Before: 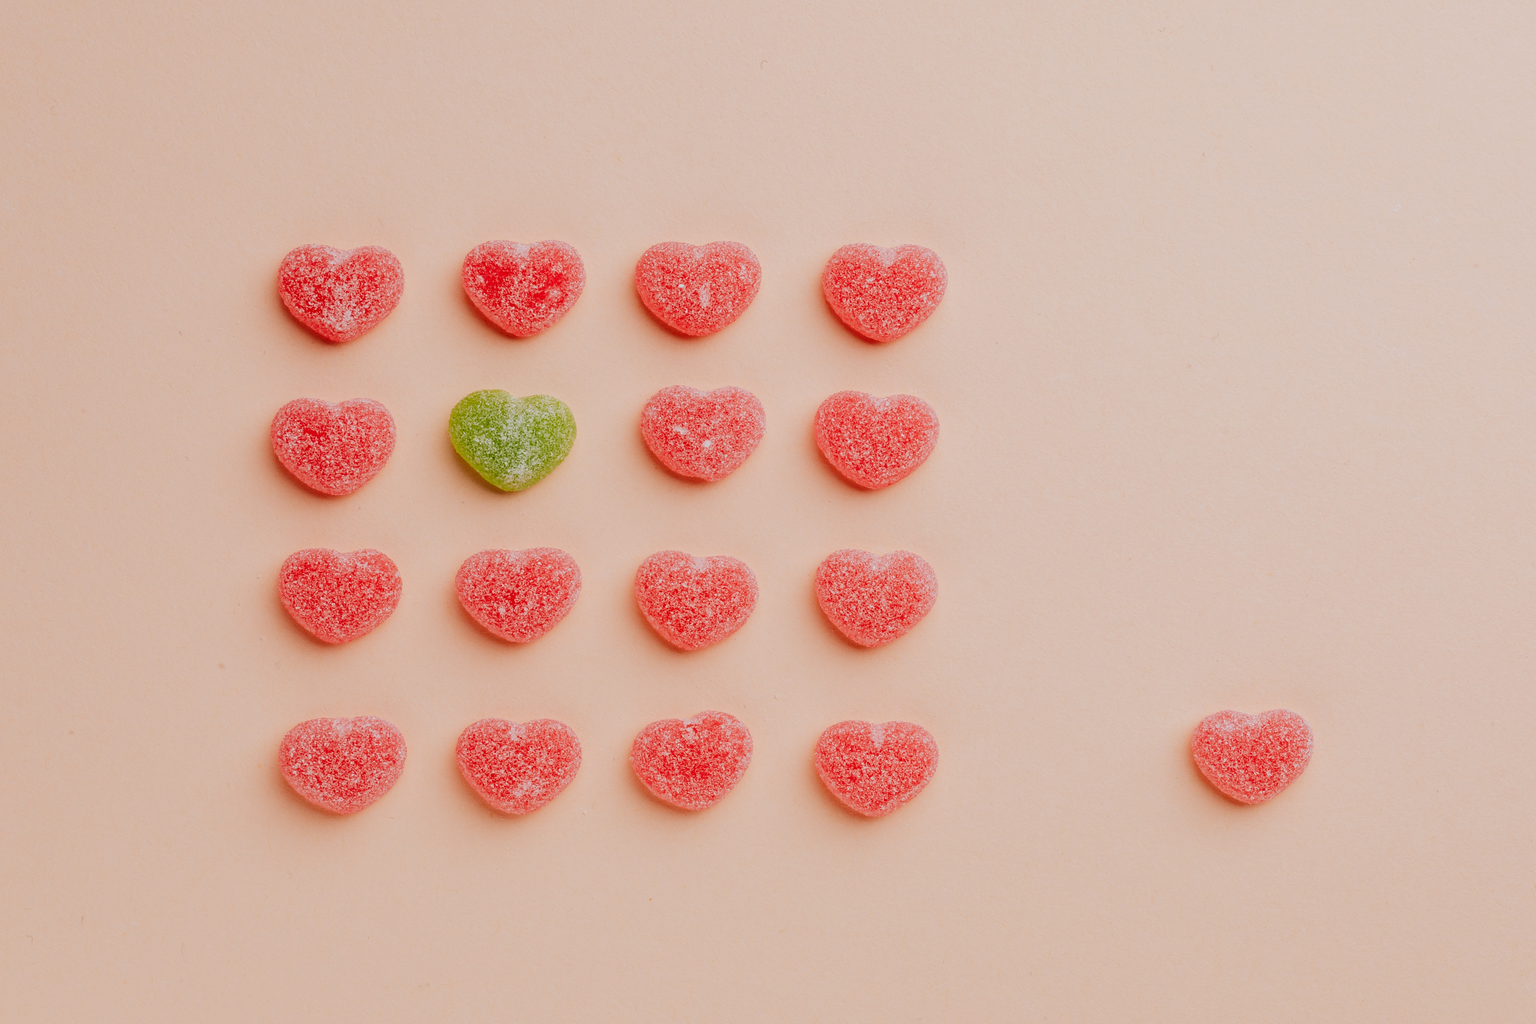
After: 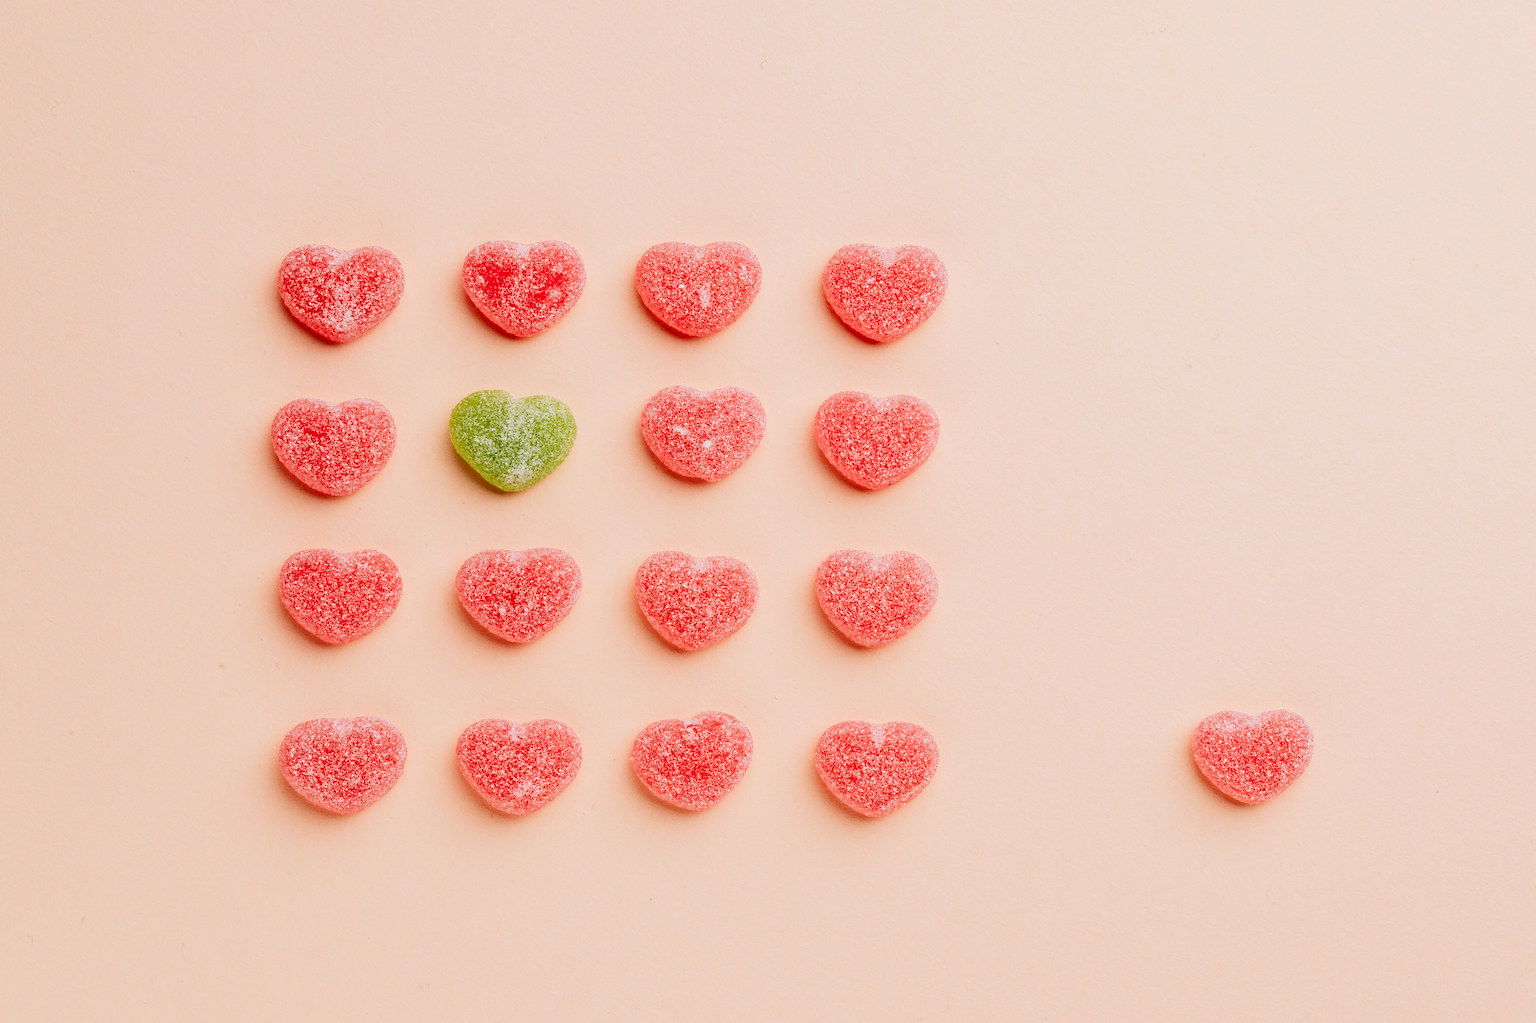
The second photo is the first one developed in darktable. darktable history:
contrast brightness saturation: contrast 0.22
levels: levels [0, 0.478, 1]
